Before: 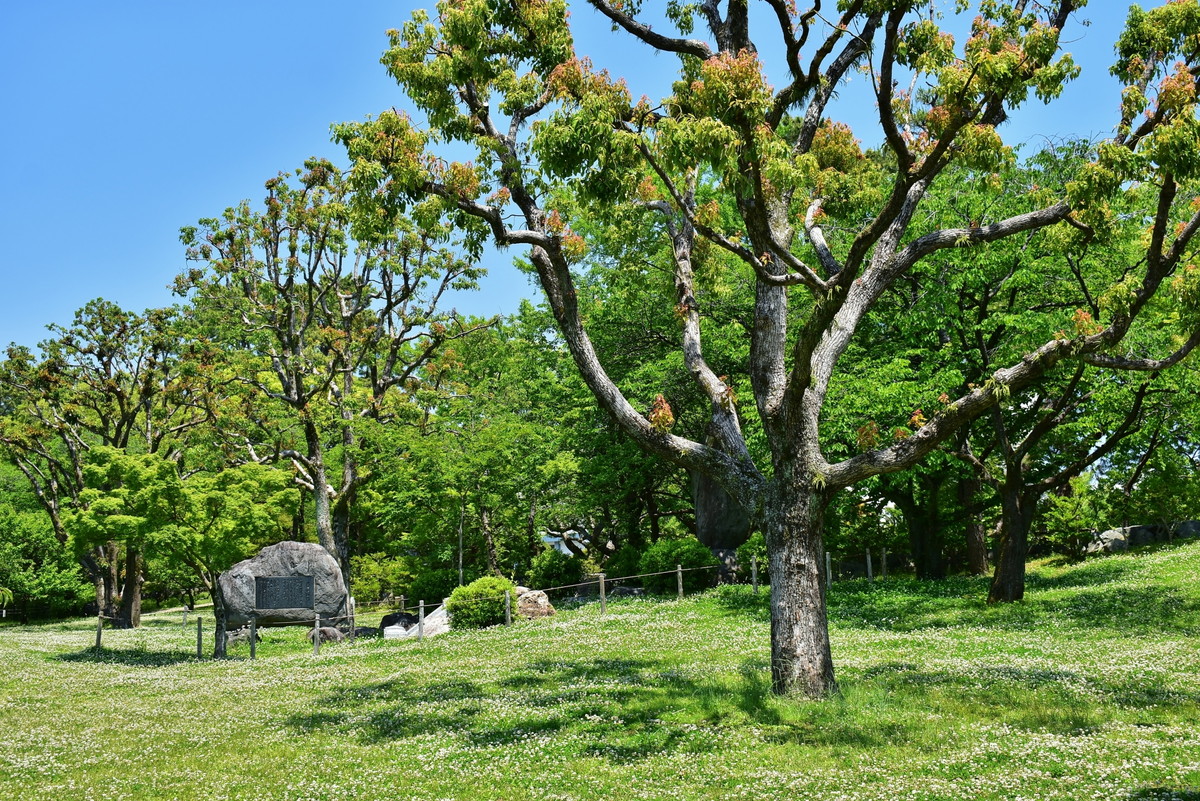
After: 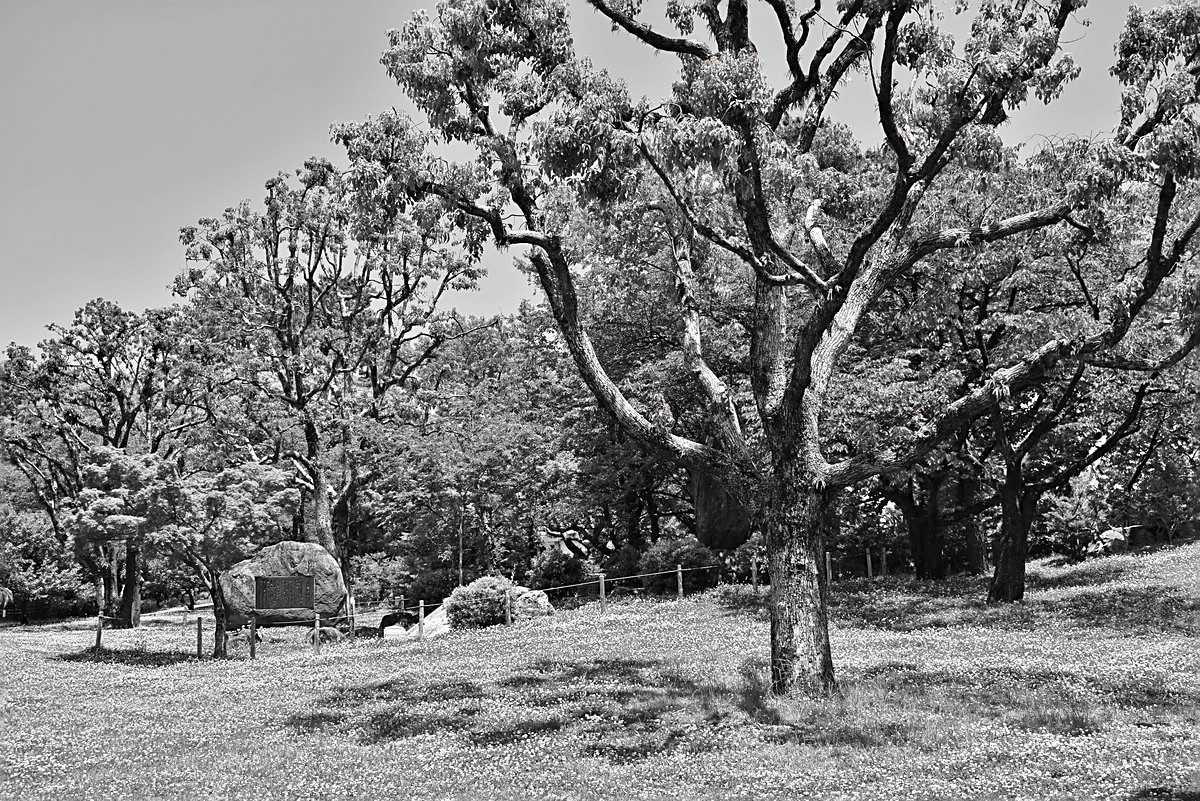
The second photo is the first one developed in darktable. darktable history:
shadows and highlights: shadows 0, highlights 40
color zones: curves: ch1 [(0, 0.006) (0.094, 0.285) (0.171, 0.001) (0.429, 0.001) (0.571, 0.003) (0.714, 0.004) (0.857, 0.004) (1, 0.006)]
sharpen: on, module defaults
